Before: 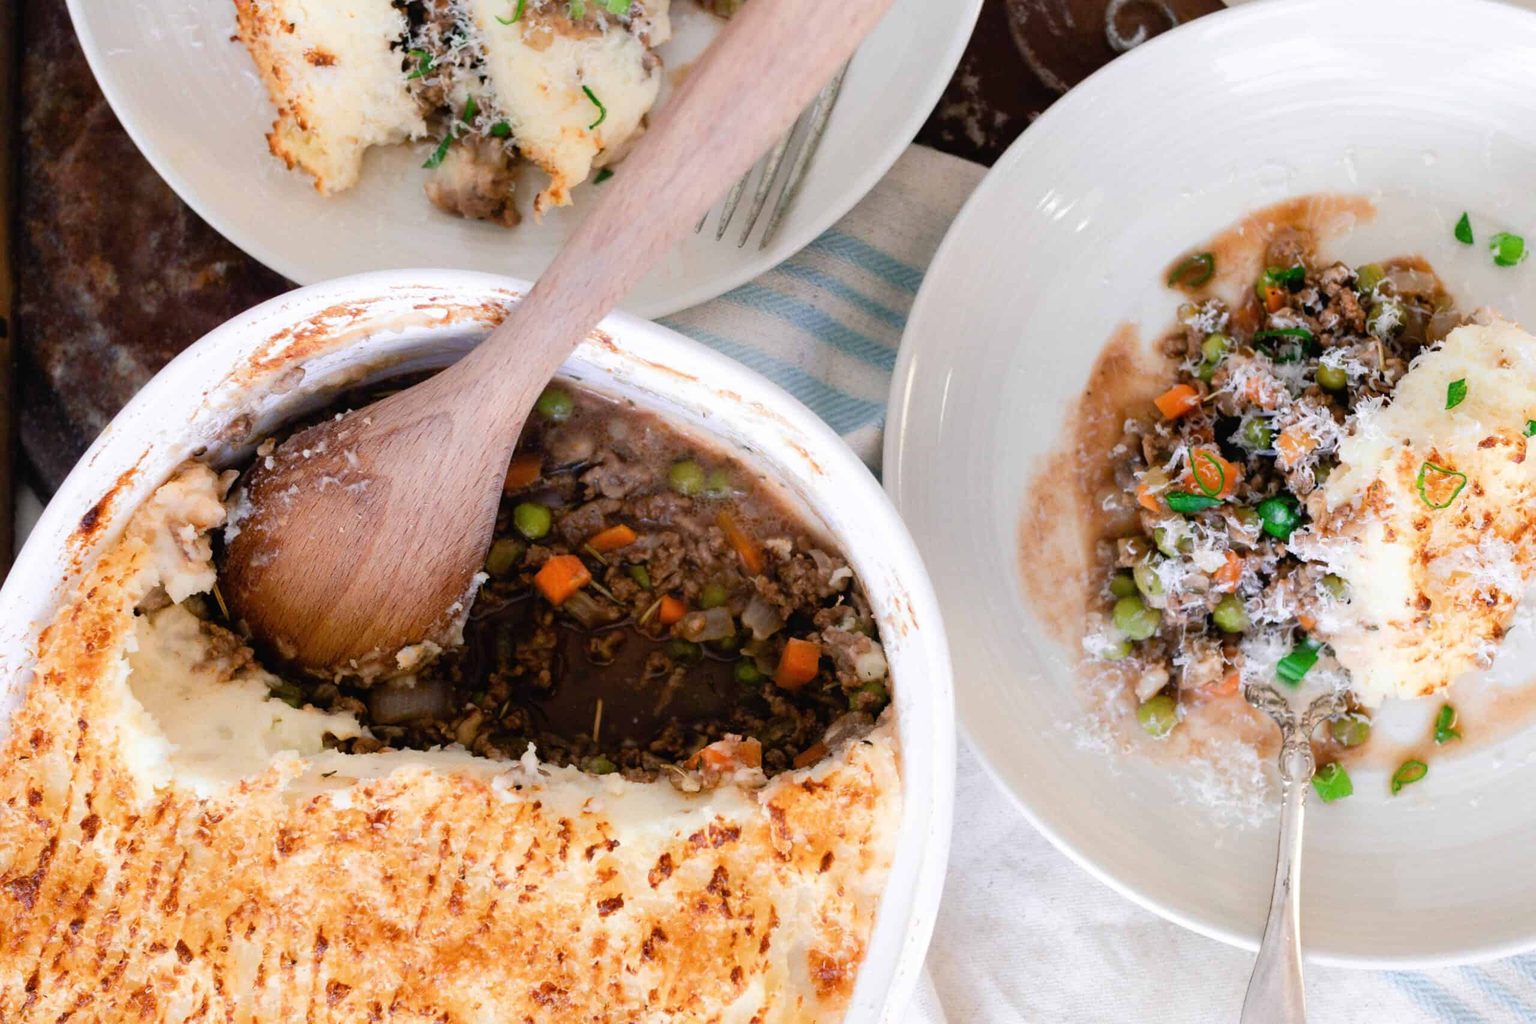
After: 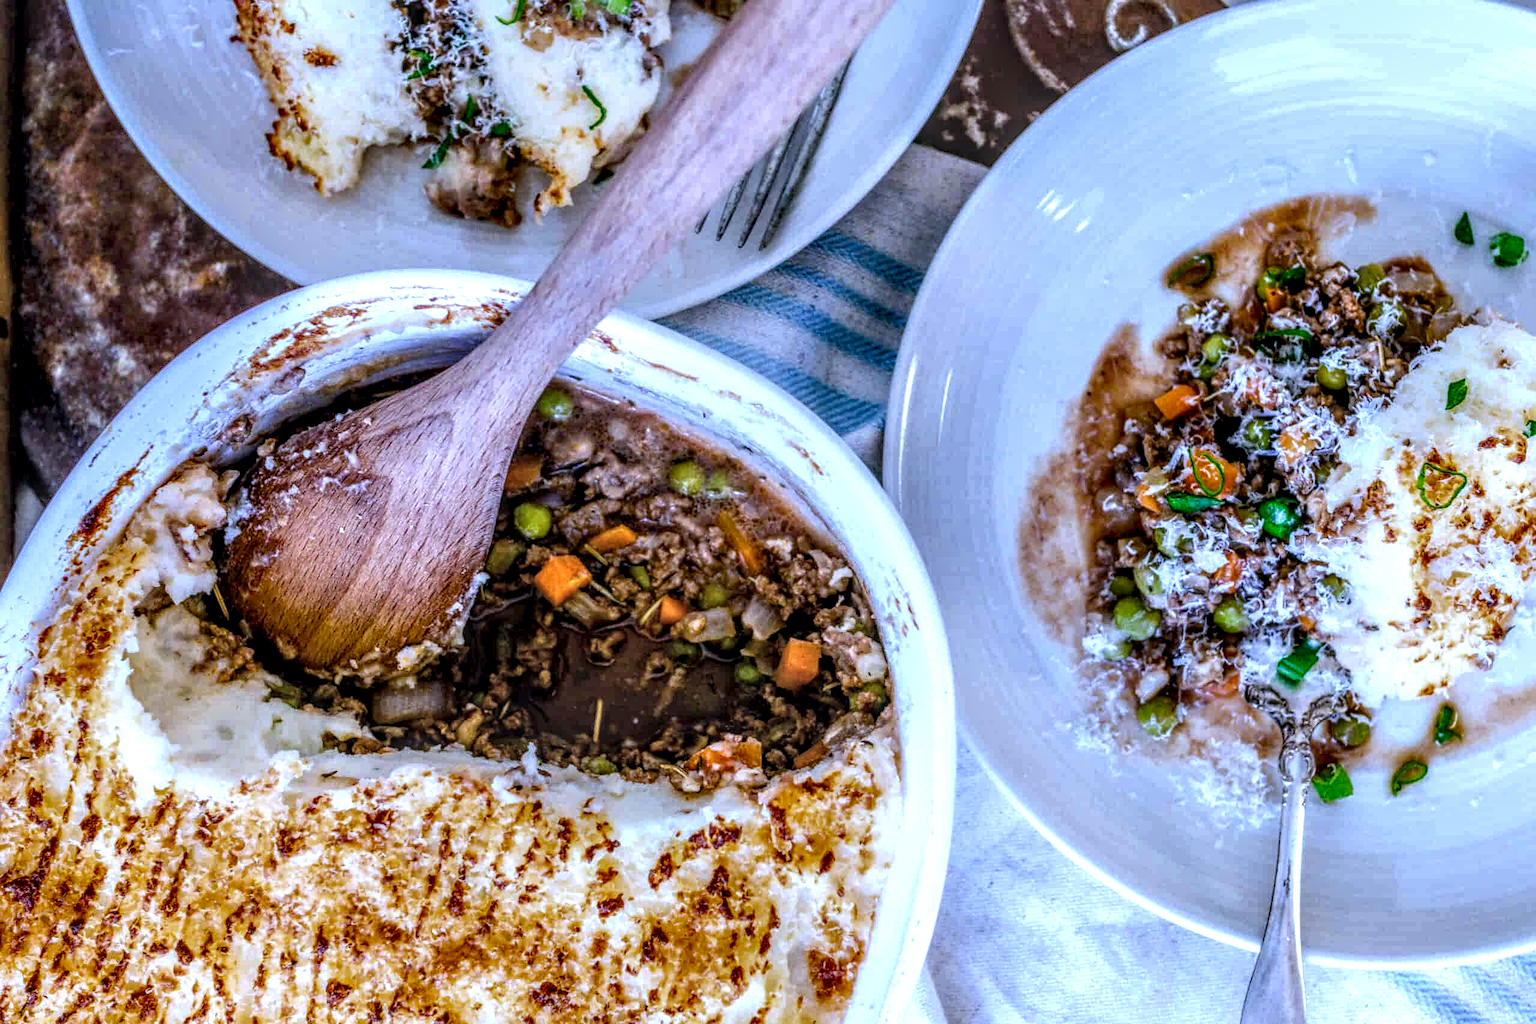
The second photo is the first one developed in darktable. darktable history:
color balance rgb: perceptual saturation grading › global saturation 25%, global vibrance 20%
white balance: red 0.871, blue 1.249
local contrast: highlights 0%, shadows 0%, detail 300%, midtone range 0.3
